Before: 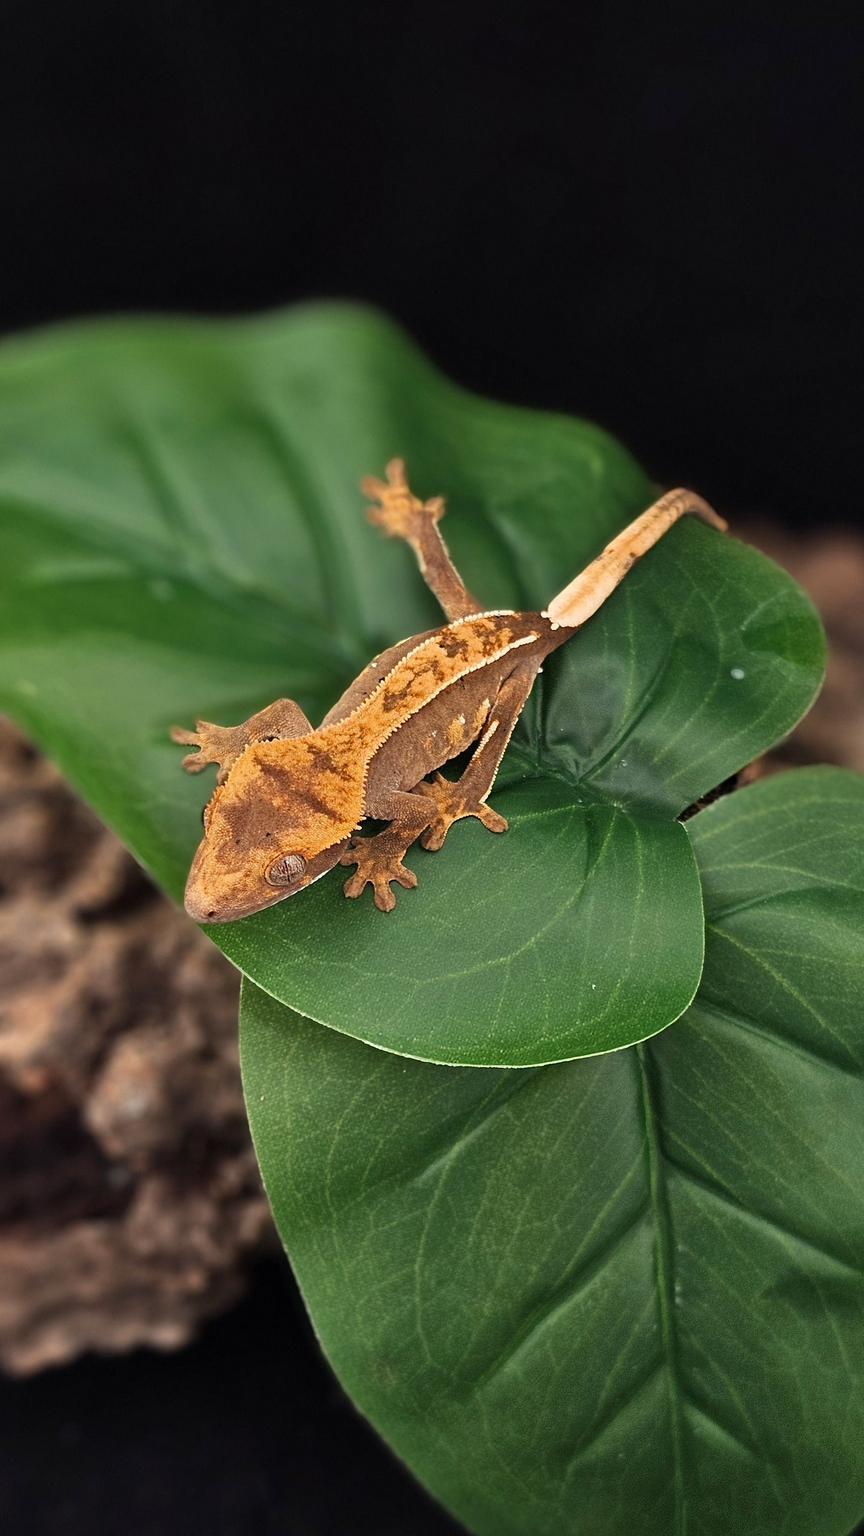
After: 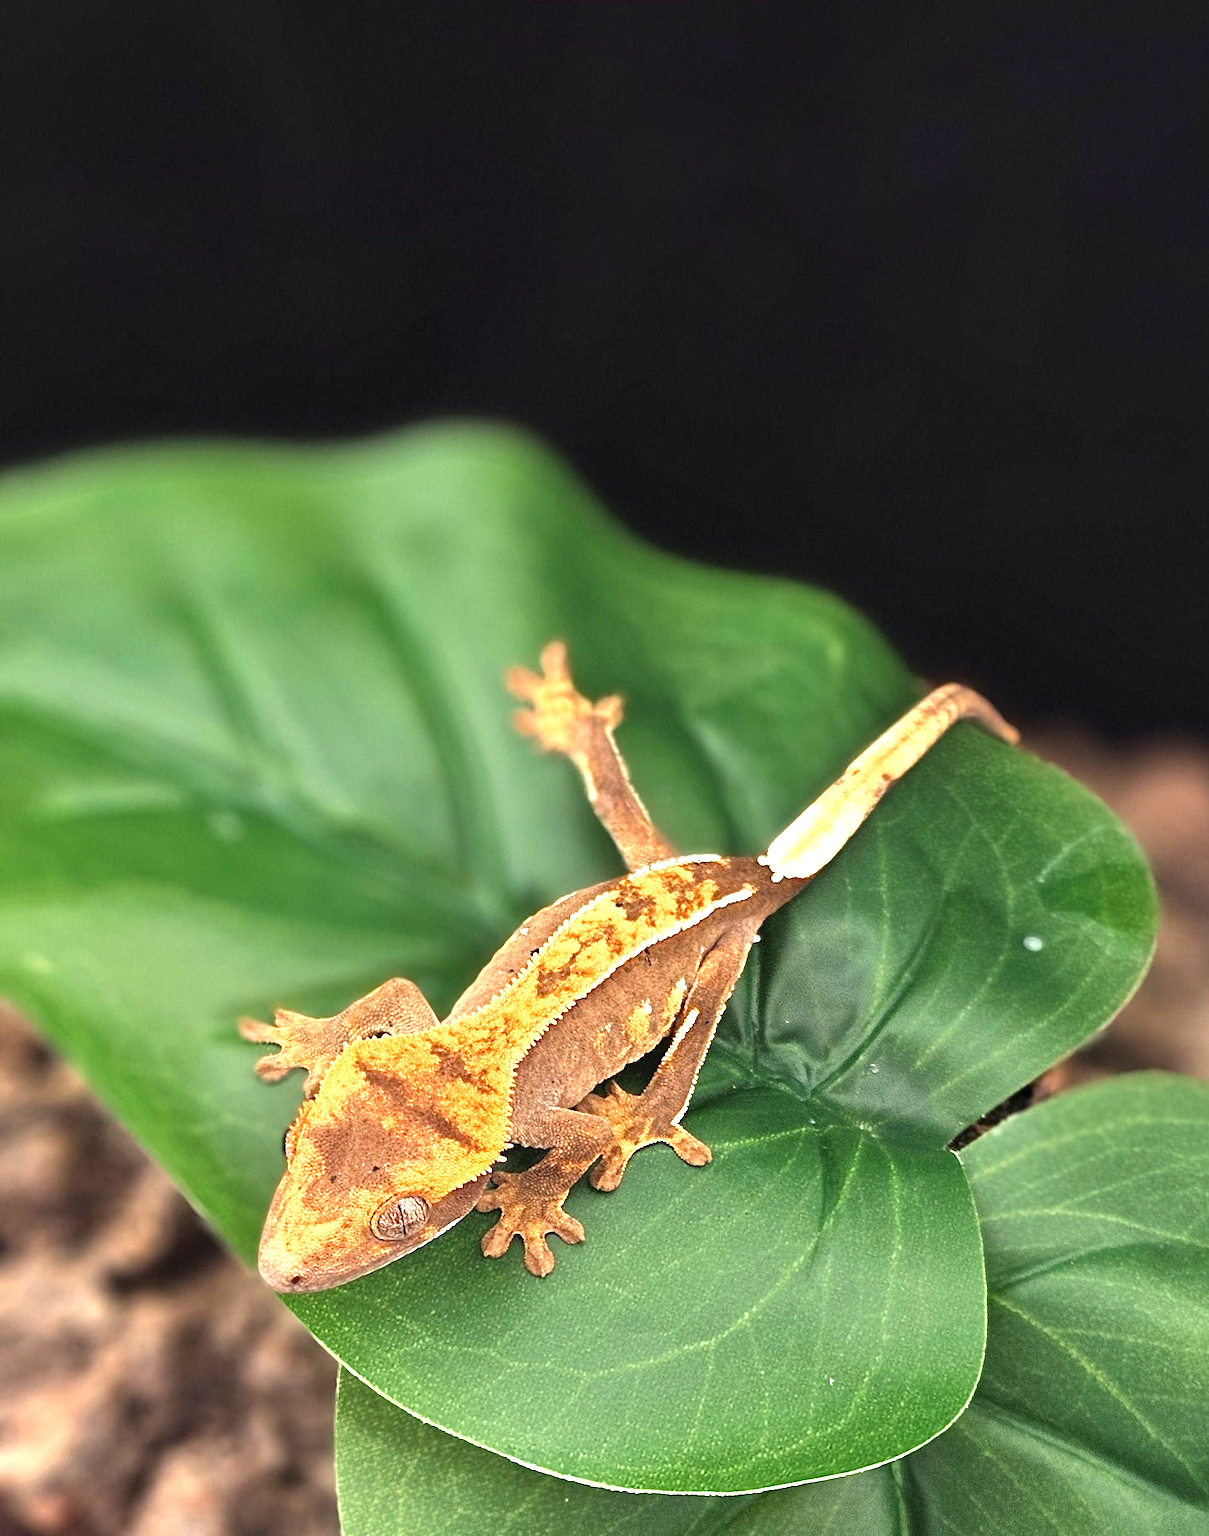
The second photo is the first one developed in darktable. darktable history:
exposure: black level correction 0, exposure 1.2 EV, compensate highlight preservation false
crop: bottom 28.576%
